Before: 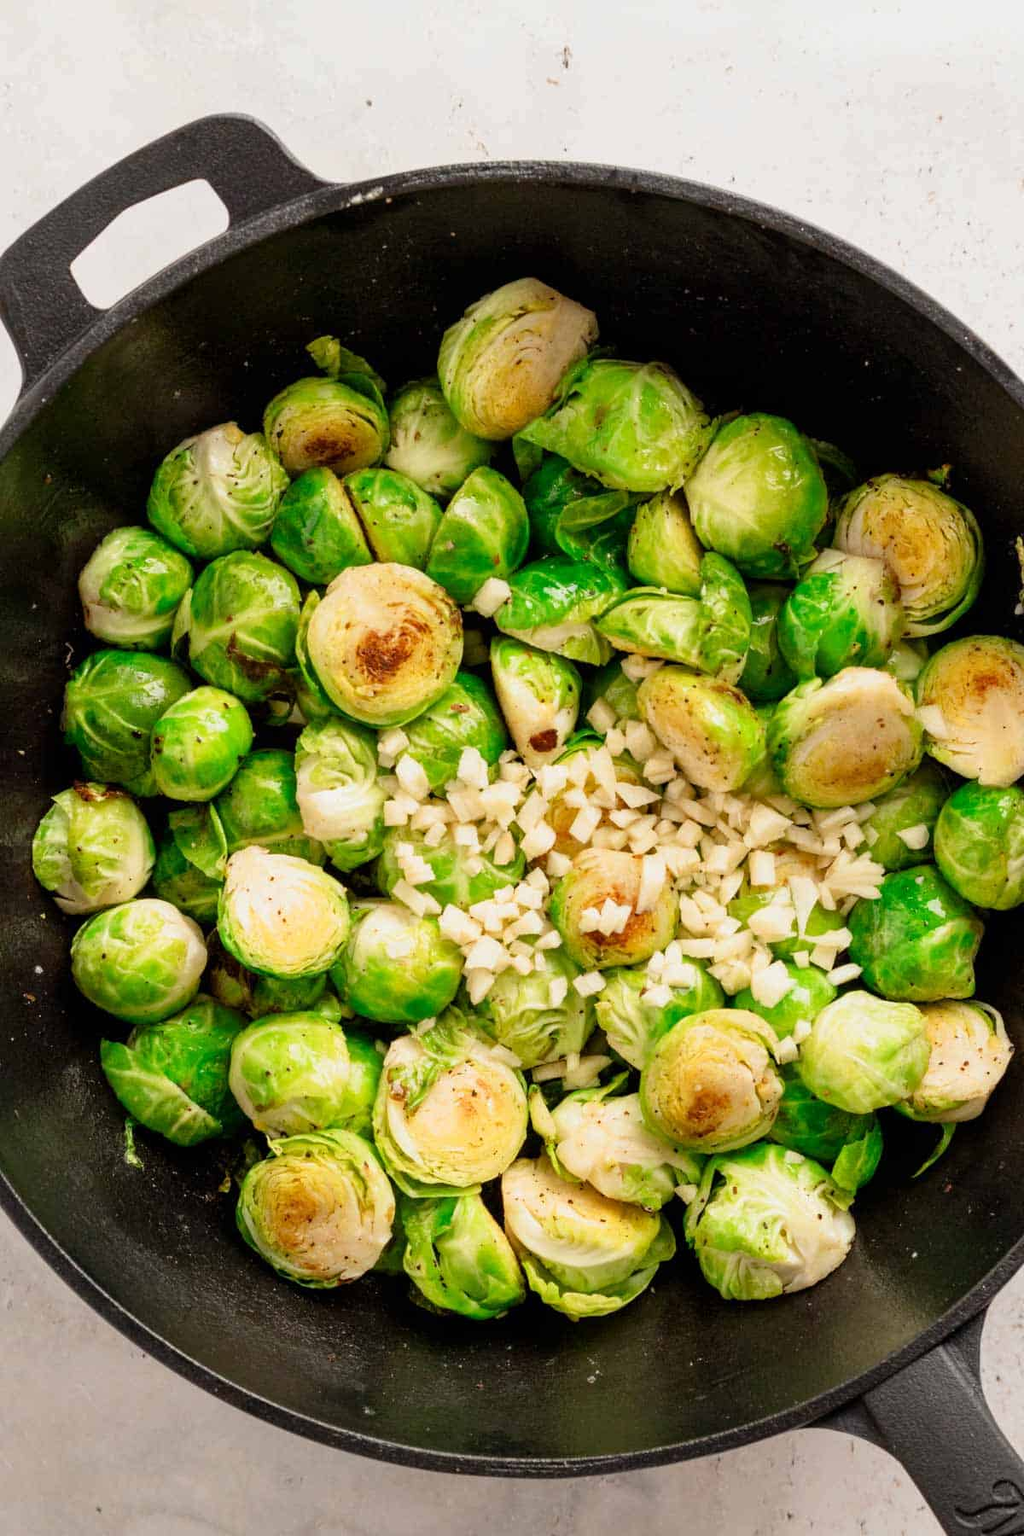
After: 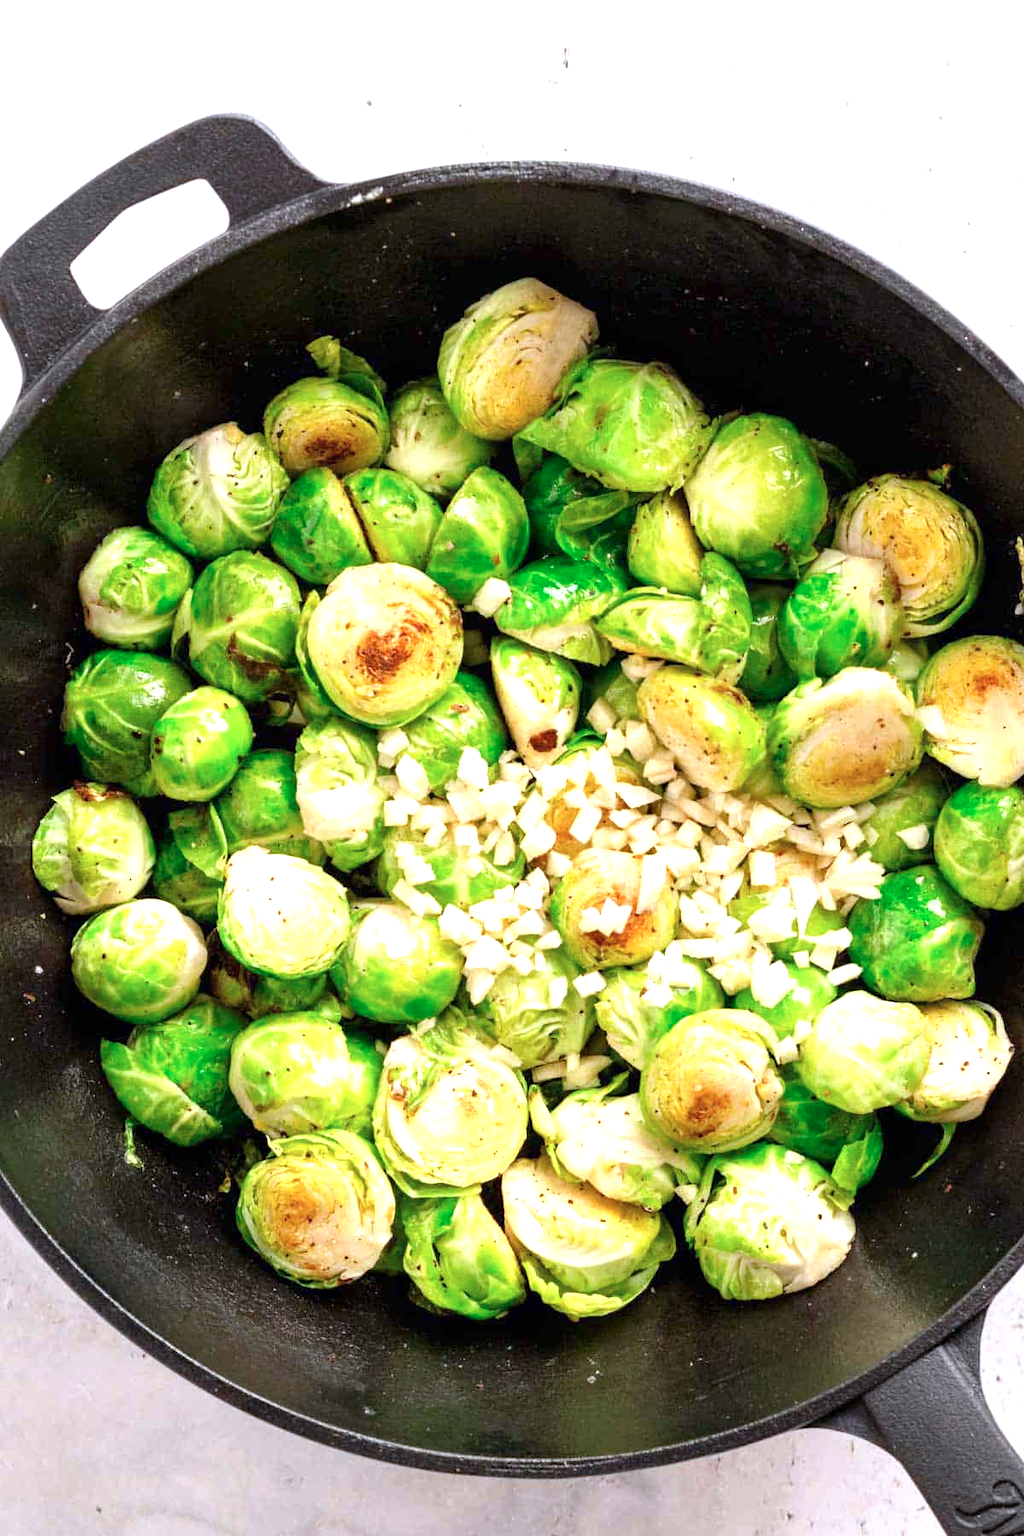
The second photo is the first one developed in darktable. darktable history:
color calibration: illuminant as shot in camera, x 0.366, y 0.378, temperature 4425.7 K, saturation algorithm version 1 (2020)
exposure: exposure 0.781 EV, compensate highlight preservation false
